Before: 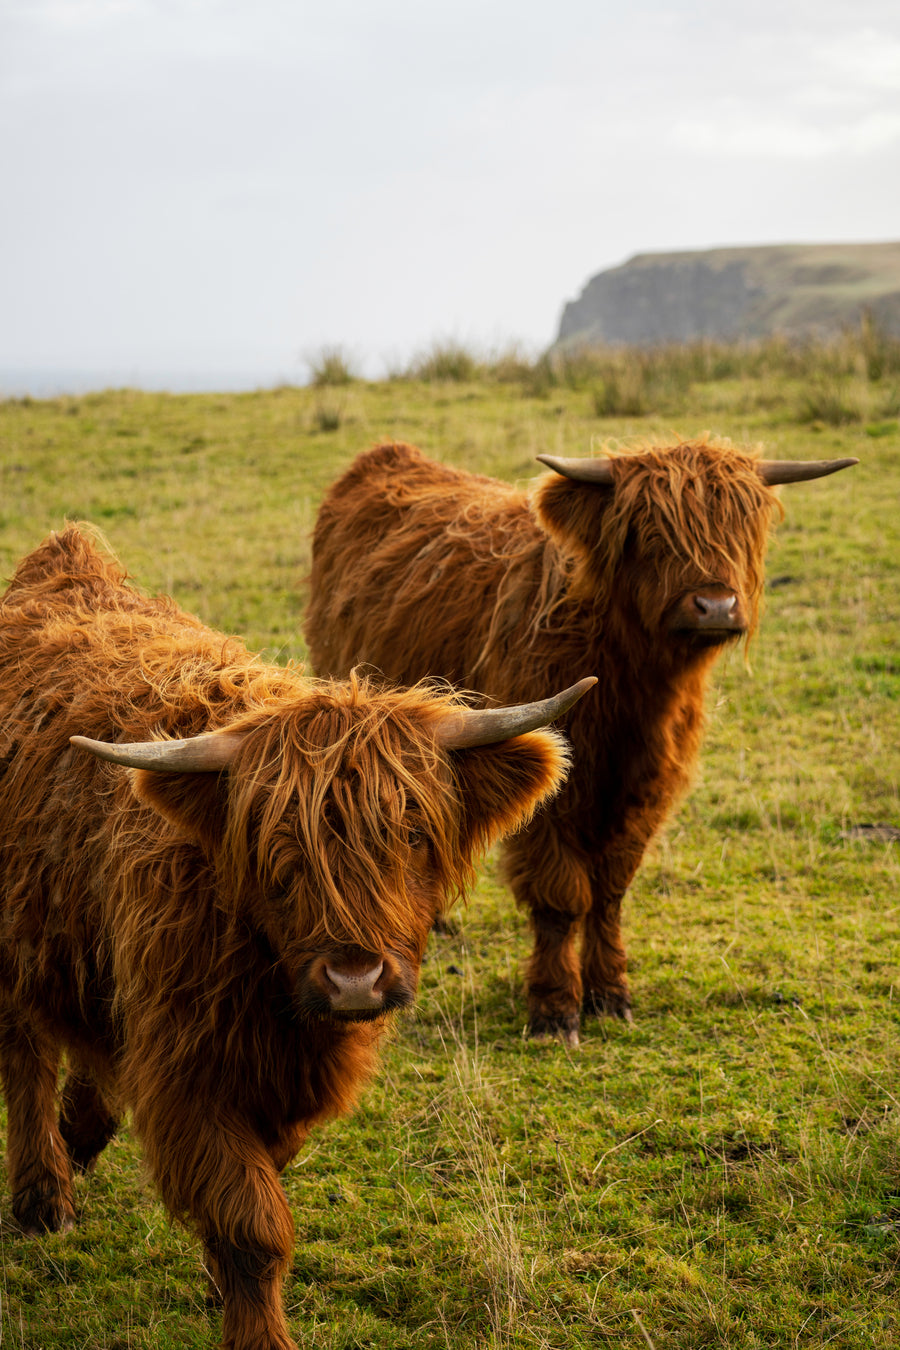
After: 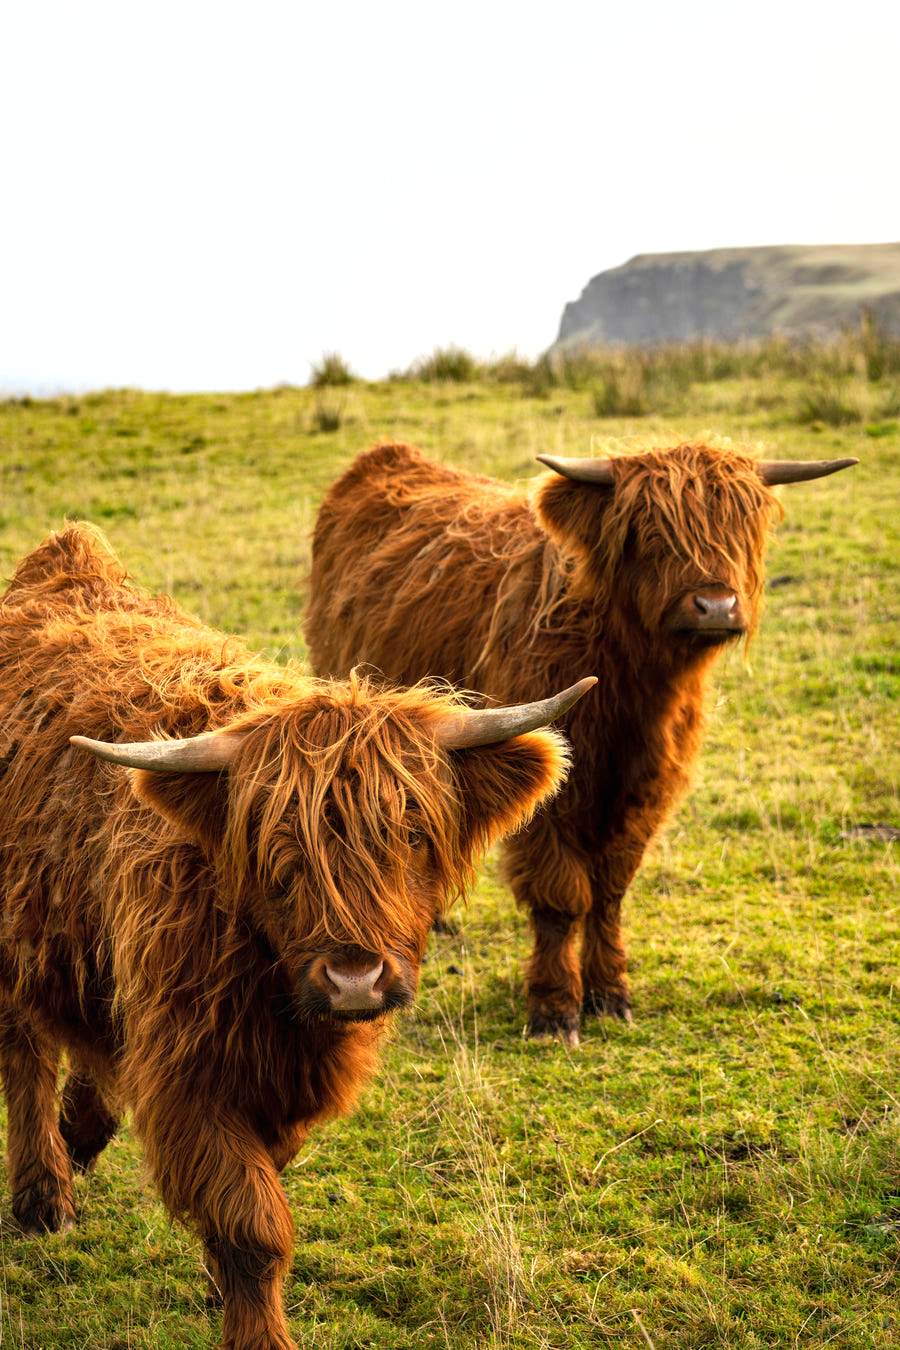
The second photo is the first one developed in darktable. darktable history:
exposure: black level correction 0, exposure 0.7 EV, compensate exposure bias true, compensate highlight preservation false
shadows and highlights: low approximation 0.01, soften with gaussian
